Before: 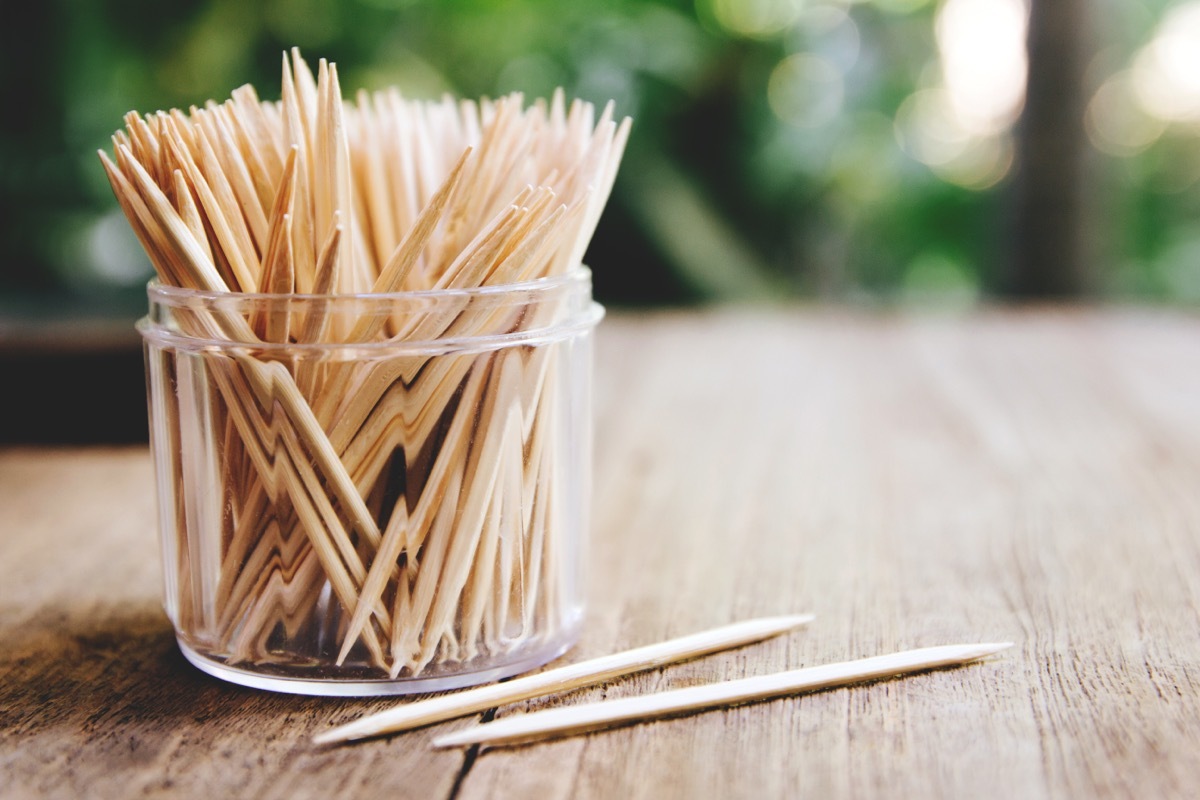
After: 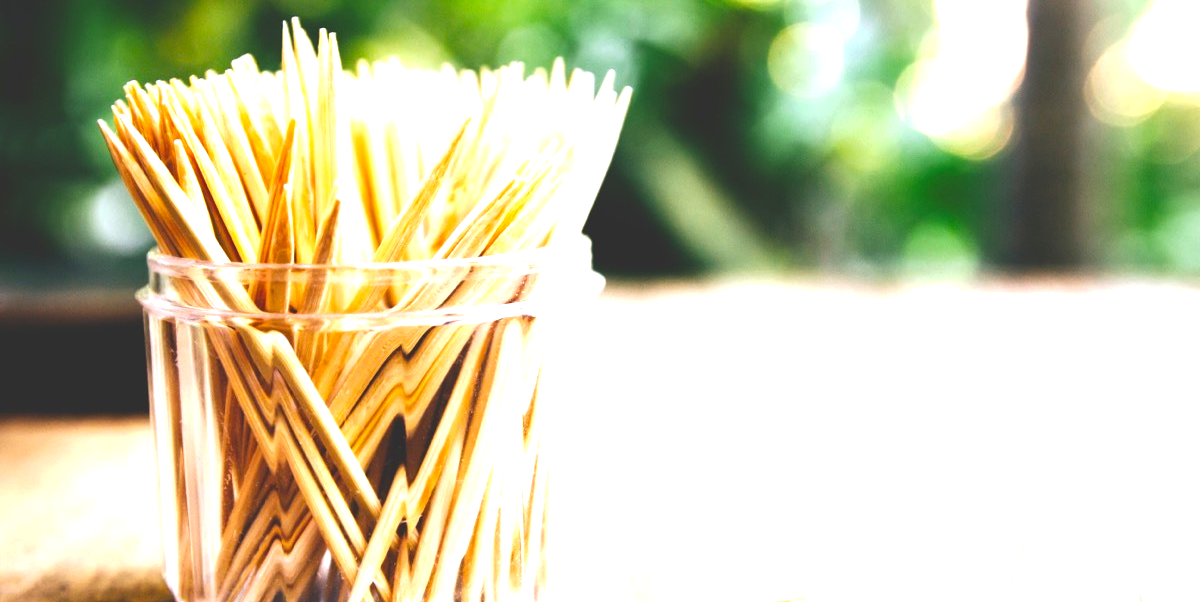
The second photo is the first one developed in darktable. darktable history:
crop: top 3.794%, bottom 20.885%
exposure: black level correction 0, exposure 0.598 EV, compensate highlight preservation false
color balance rgb: global offset › luminance 0.743%, perceptual saturation grading › global saturation 29.75%, perceptual brilliance grading › global brilliance -4.305%, perceptual brilliance grading › highlights 24.572%, perceptual brilliance grading › mid-tones 6.952%, perceptual brilliance grading › shadows -4.523%, global vibrance 20%
